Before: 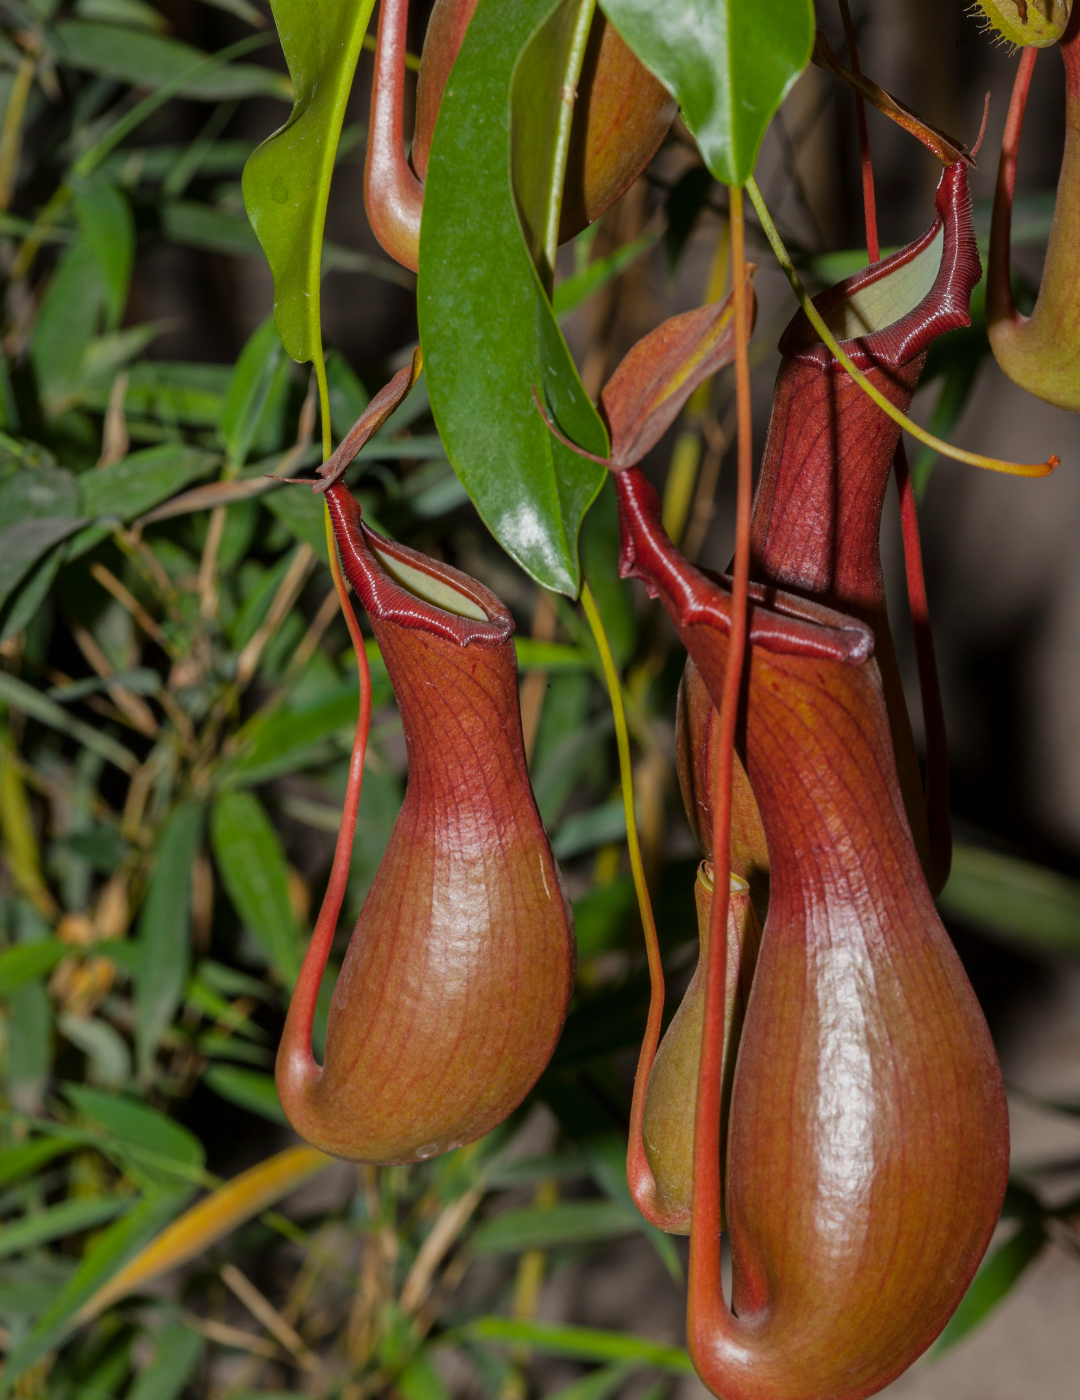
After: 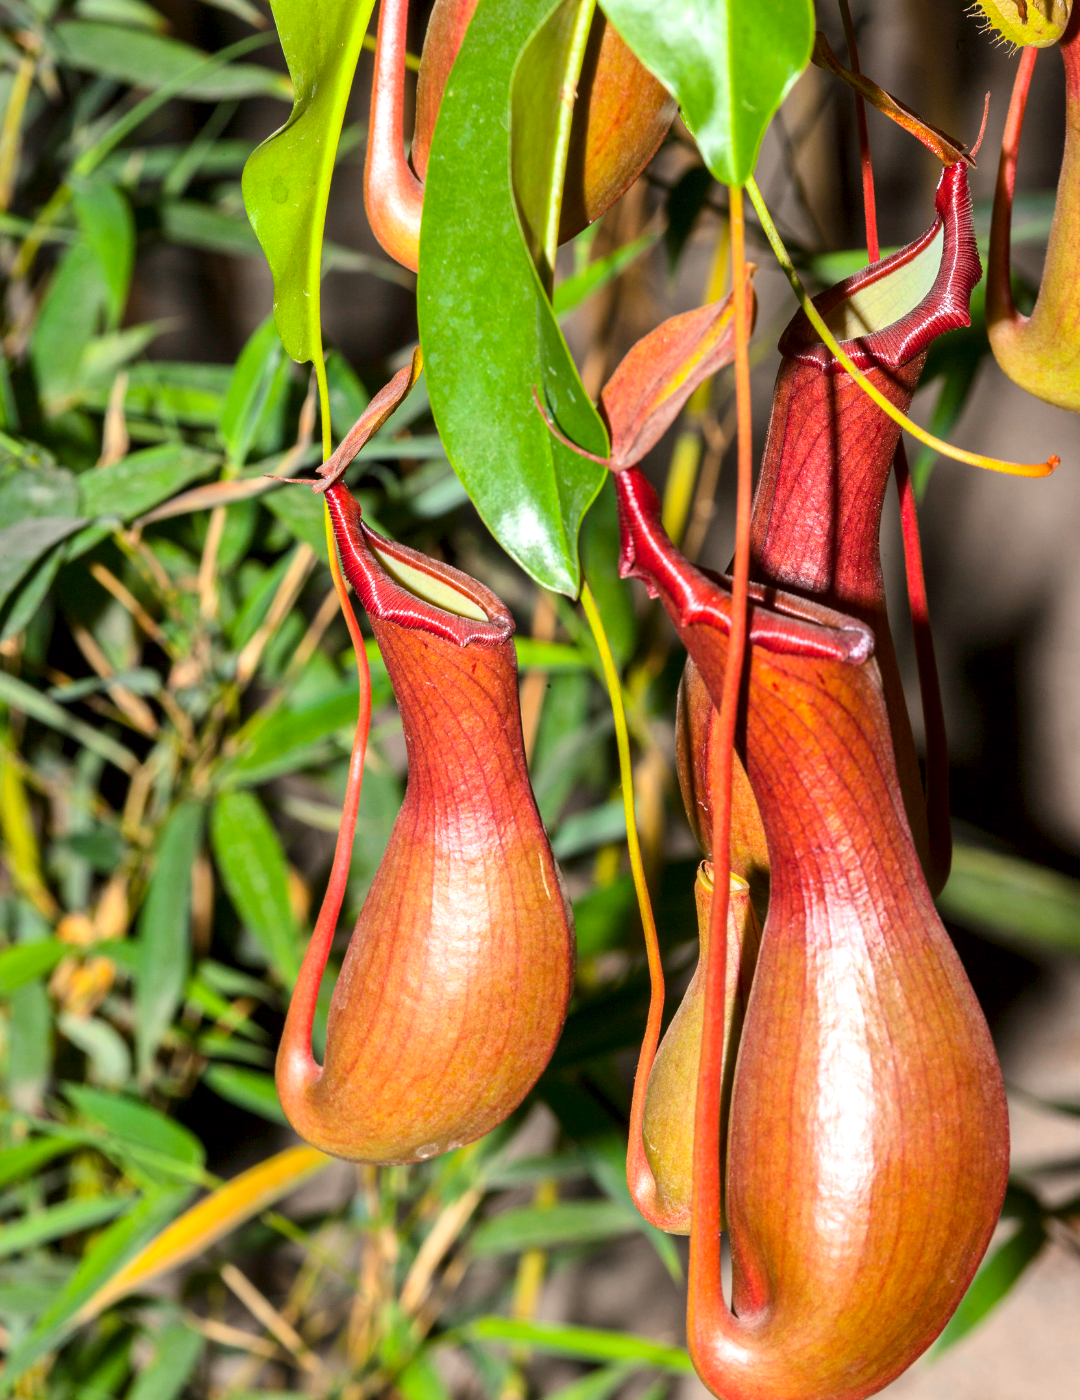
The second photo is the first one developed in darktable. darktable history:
exposure: black level correction 0.001, exposure 1 EV, compensate highlight preservation false
contrast brightness saturation: contrast 0.2, brightness 0.16, saturation 0.22
